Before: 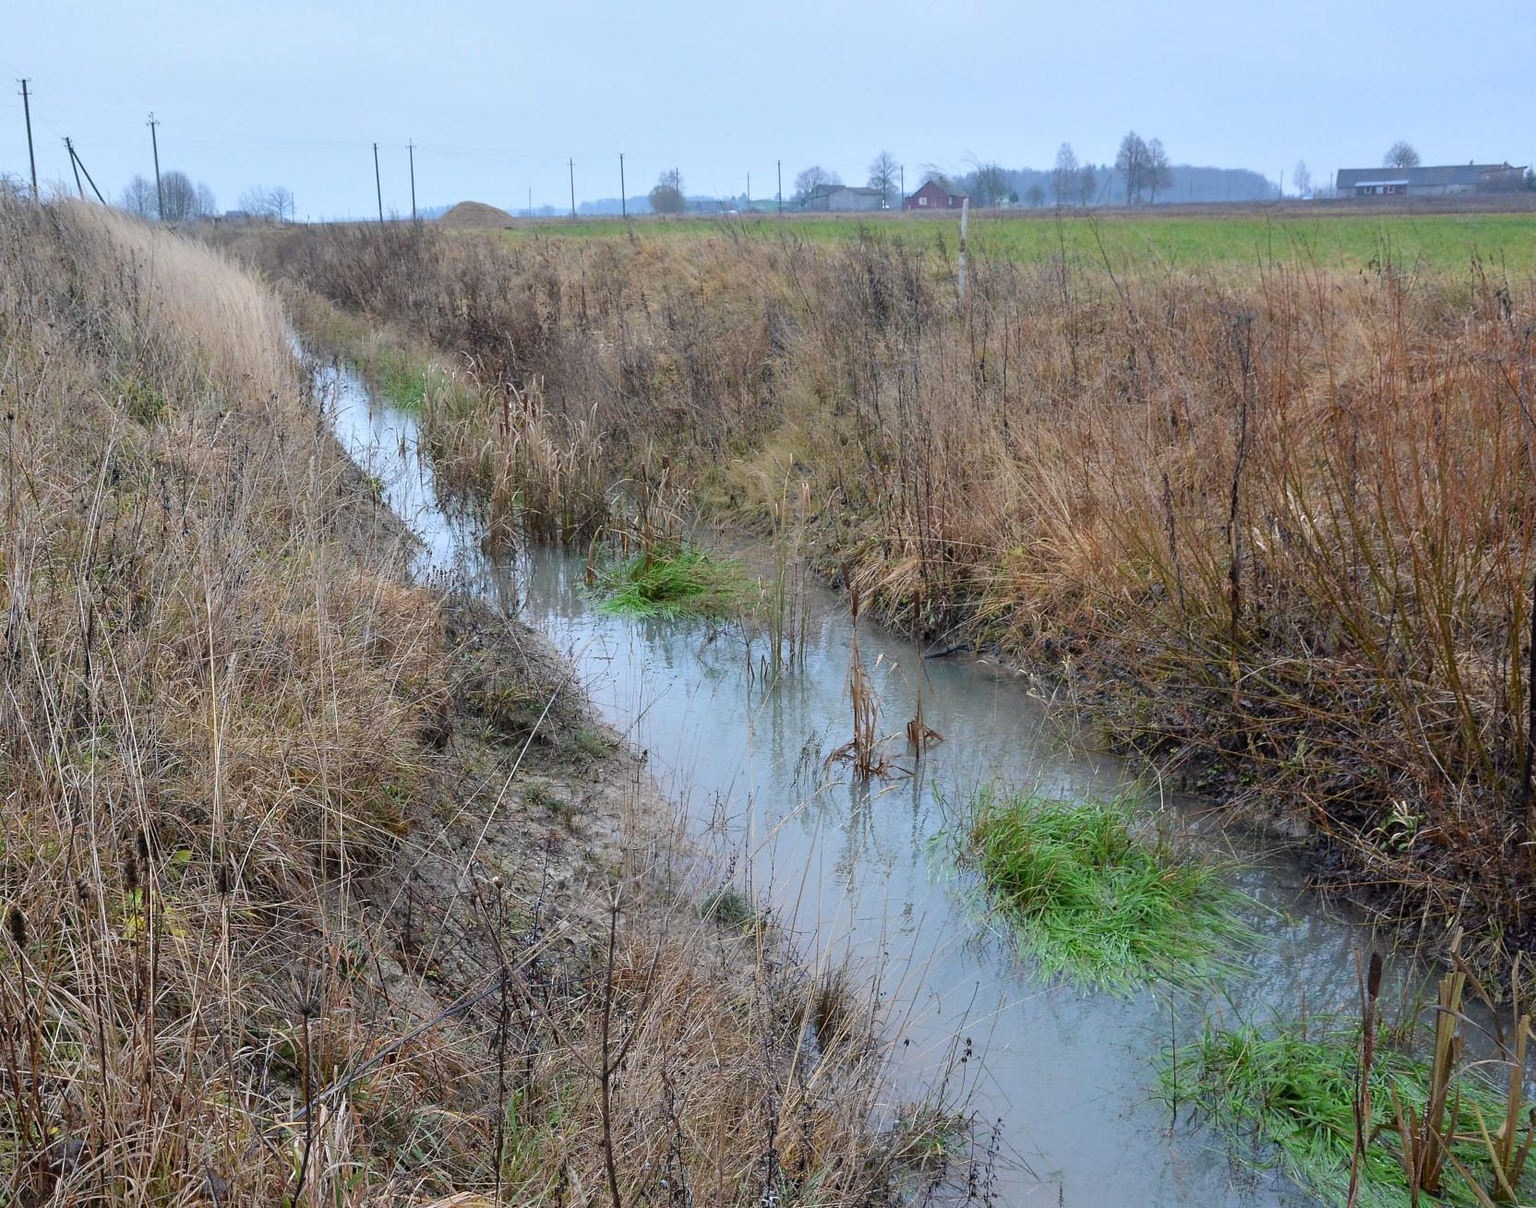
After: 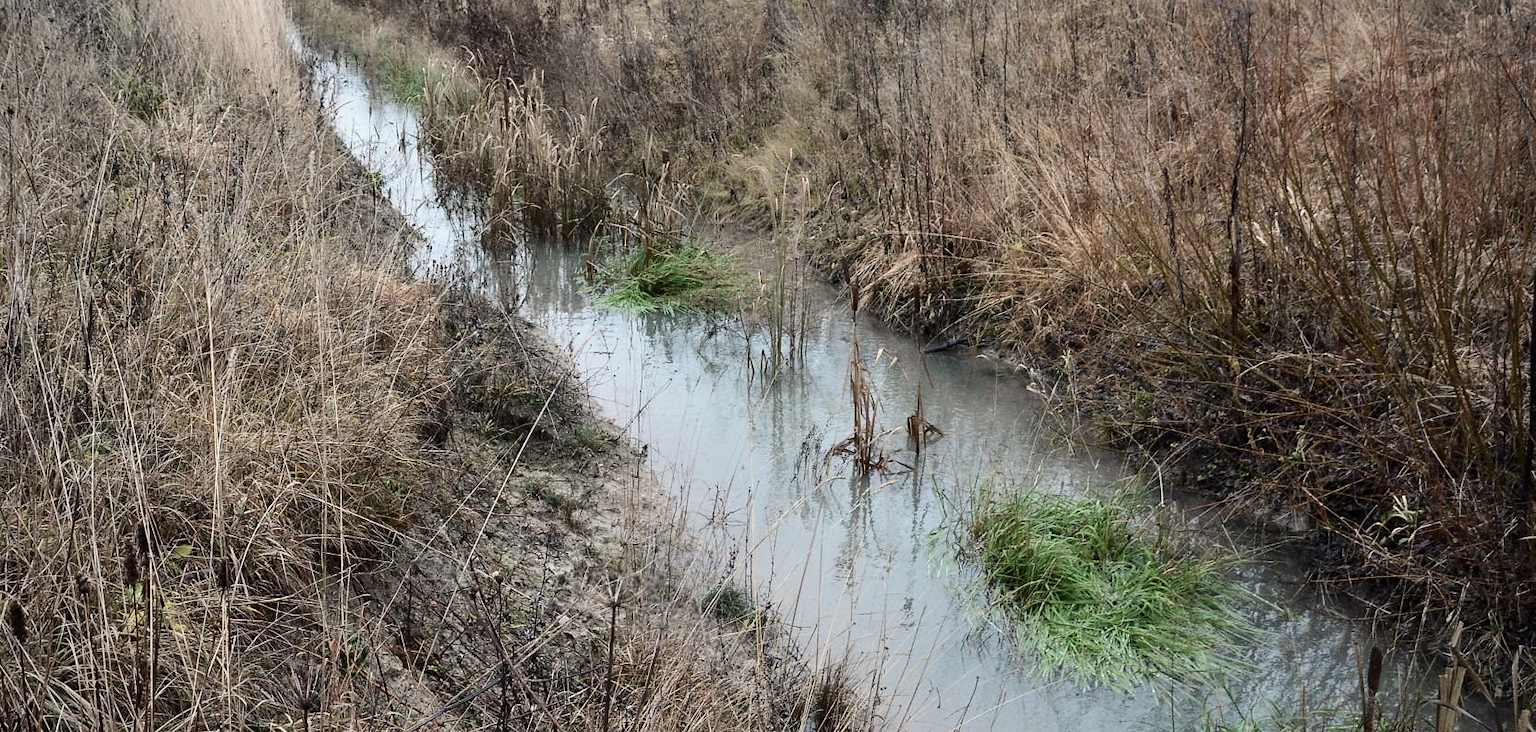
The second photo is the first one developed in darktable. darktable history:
crop and rotate: top 25.357%, bottom 13.942%
contrast brightness saturation: contrast 0.25, saturation -0.31
vignetting: fall-off radius 60.92%
white balance: red 1.045, blue 0.932
